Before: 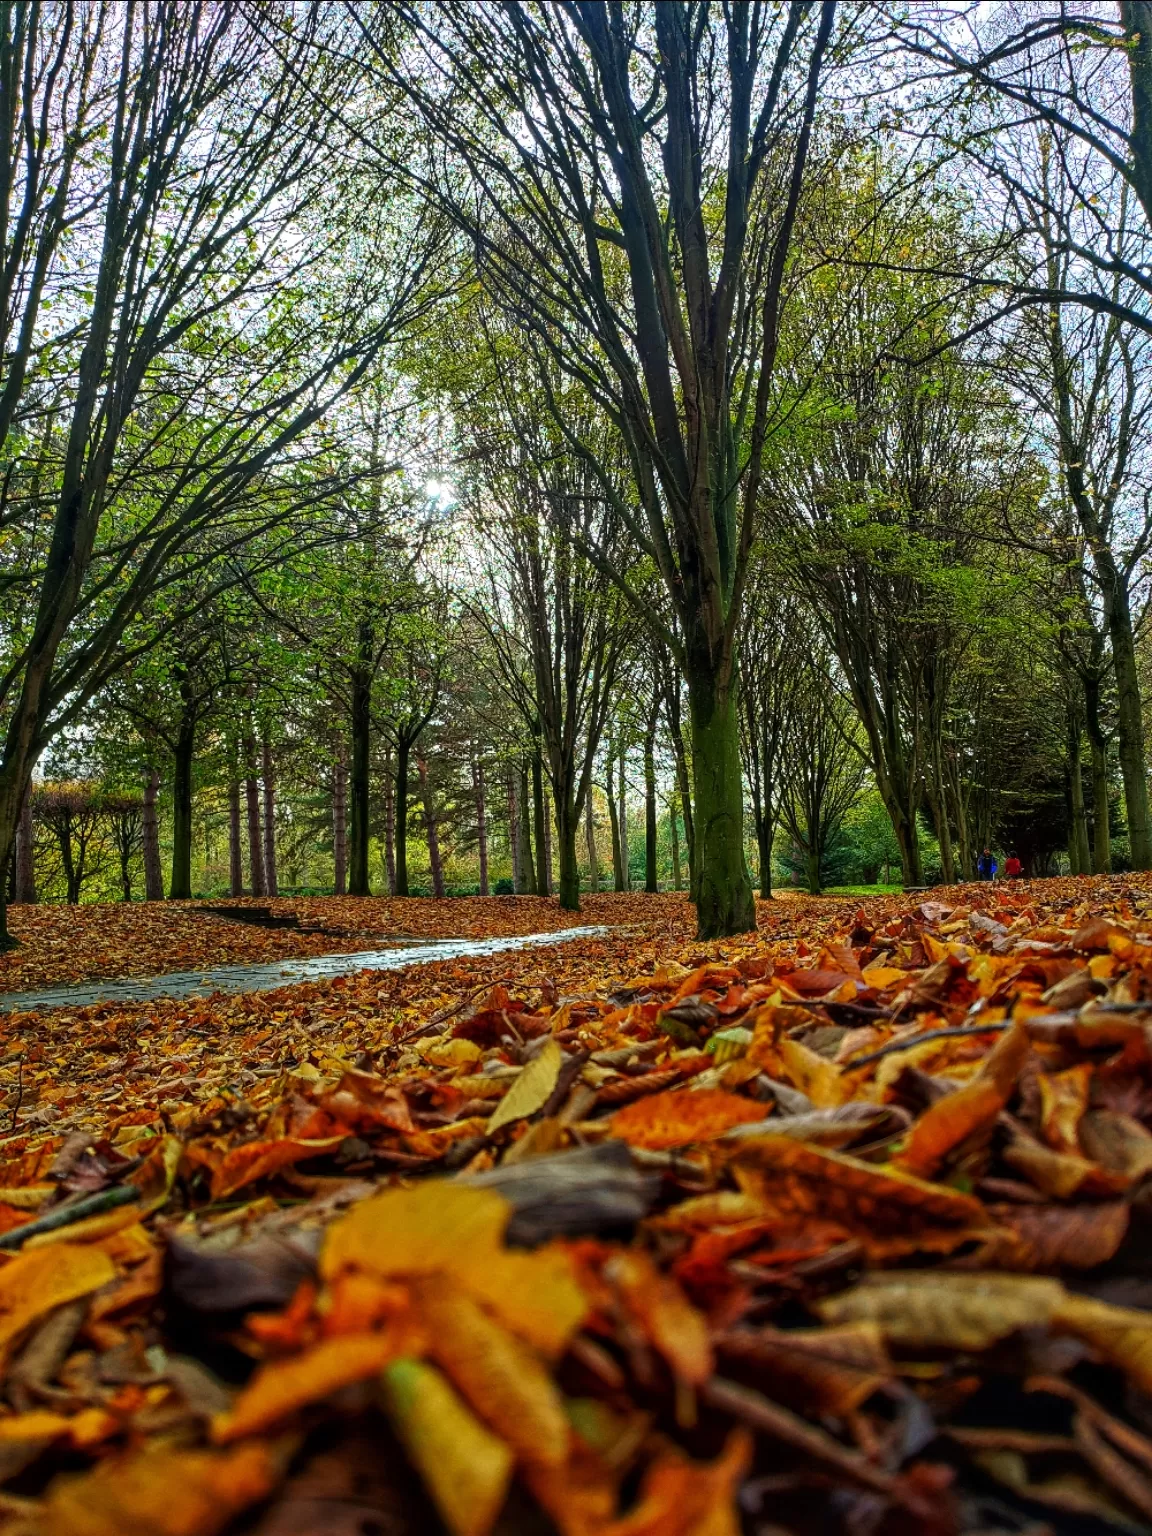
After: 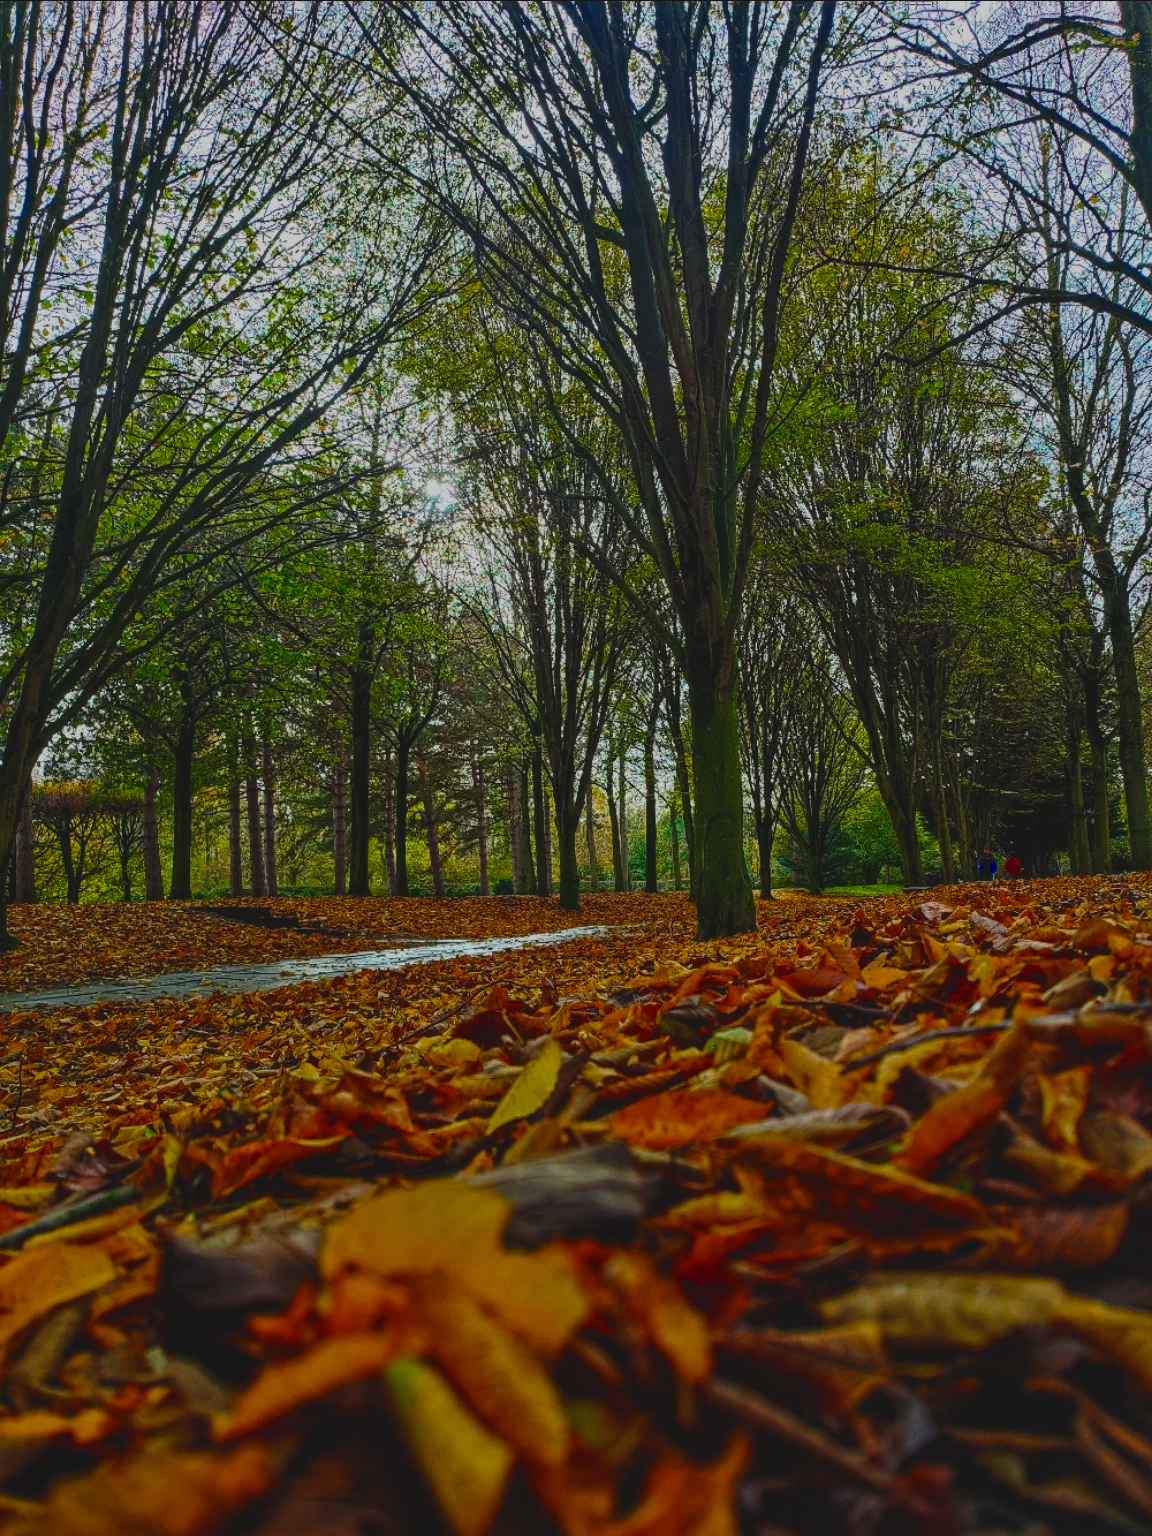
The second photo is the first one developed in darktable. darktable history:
shadows and highlights: shadows 22.7, highlights -48.71, soften with gaussian
exposure: black level correction -0.016, exposure -1.018 EV, compensate highlight preservation false
color balance rgb: linear chroma grading › shadows 16%, perceptual saturation grading › global saturation 8%, perceptual saturation grading › shadows 4%, perceptual brilliance grading › global brilliance 2%, perceptual brilliance grading › highlights 8%, perceptual brilliance grading › shadows -4%, global vibrance 16%, saturation formula JzAzBz (2021)
